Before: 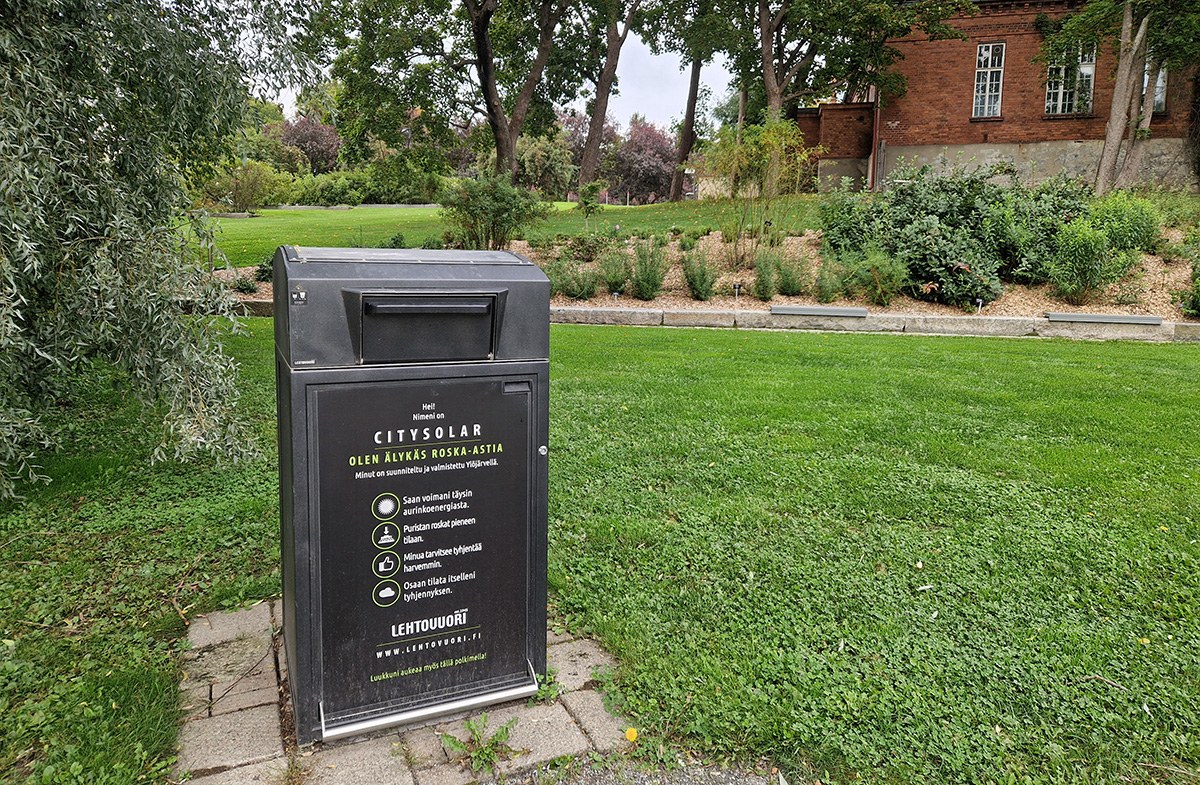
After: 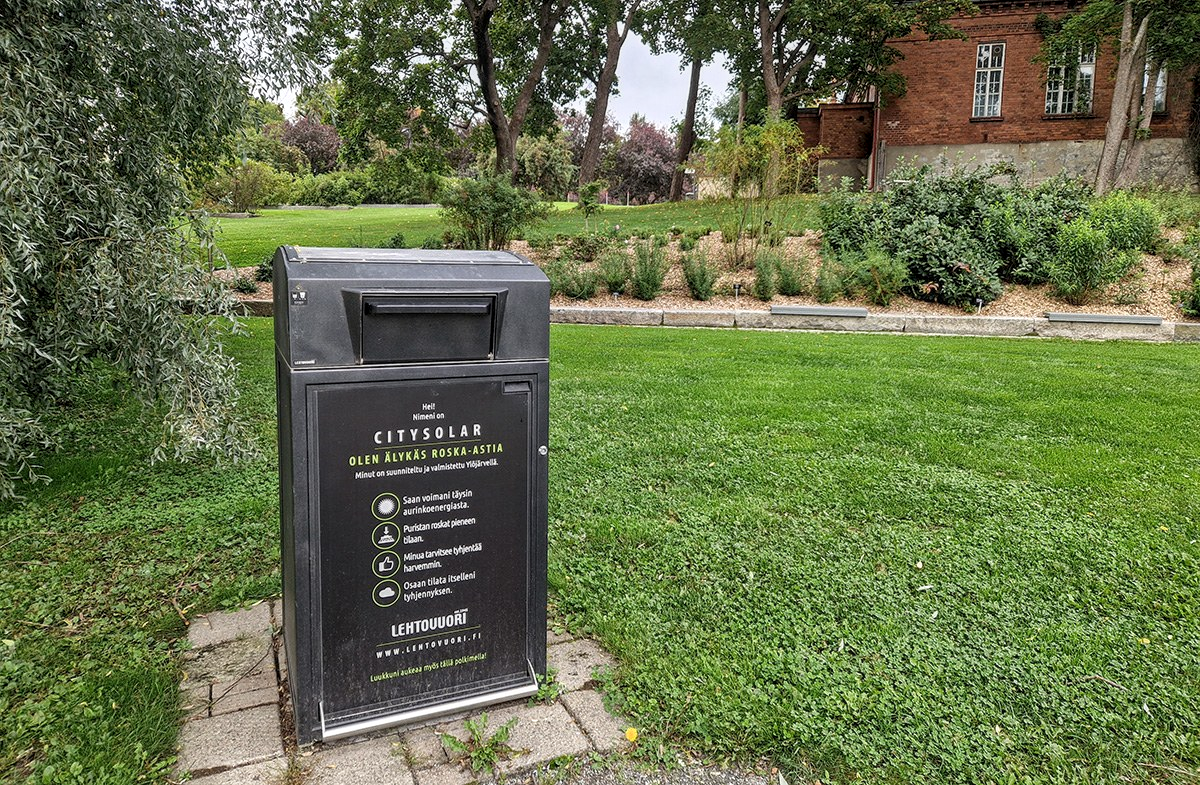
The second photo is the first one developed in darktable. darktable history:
shadows and highlights: shadows 0, highlights 40
local contrast: on, module defaults
